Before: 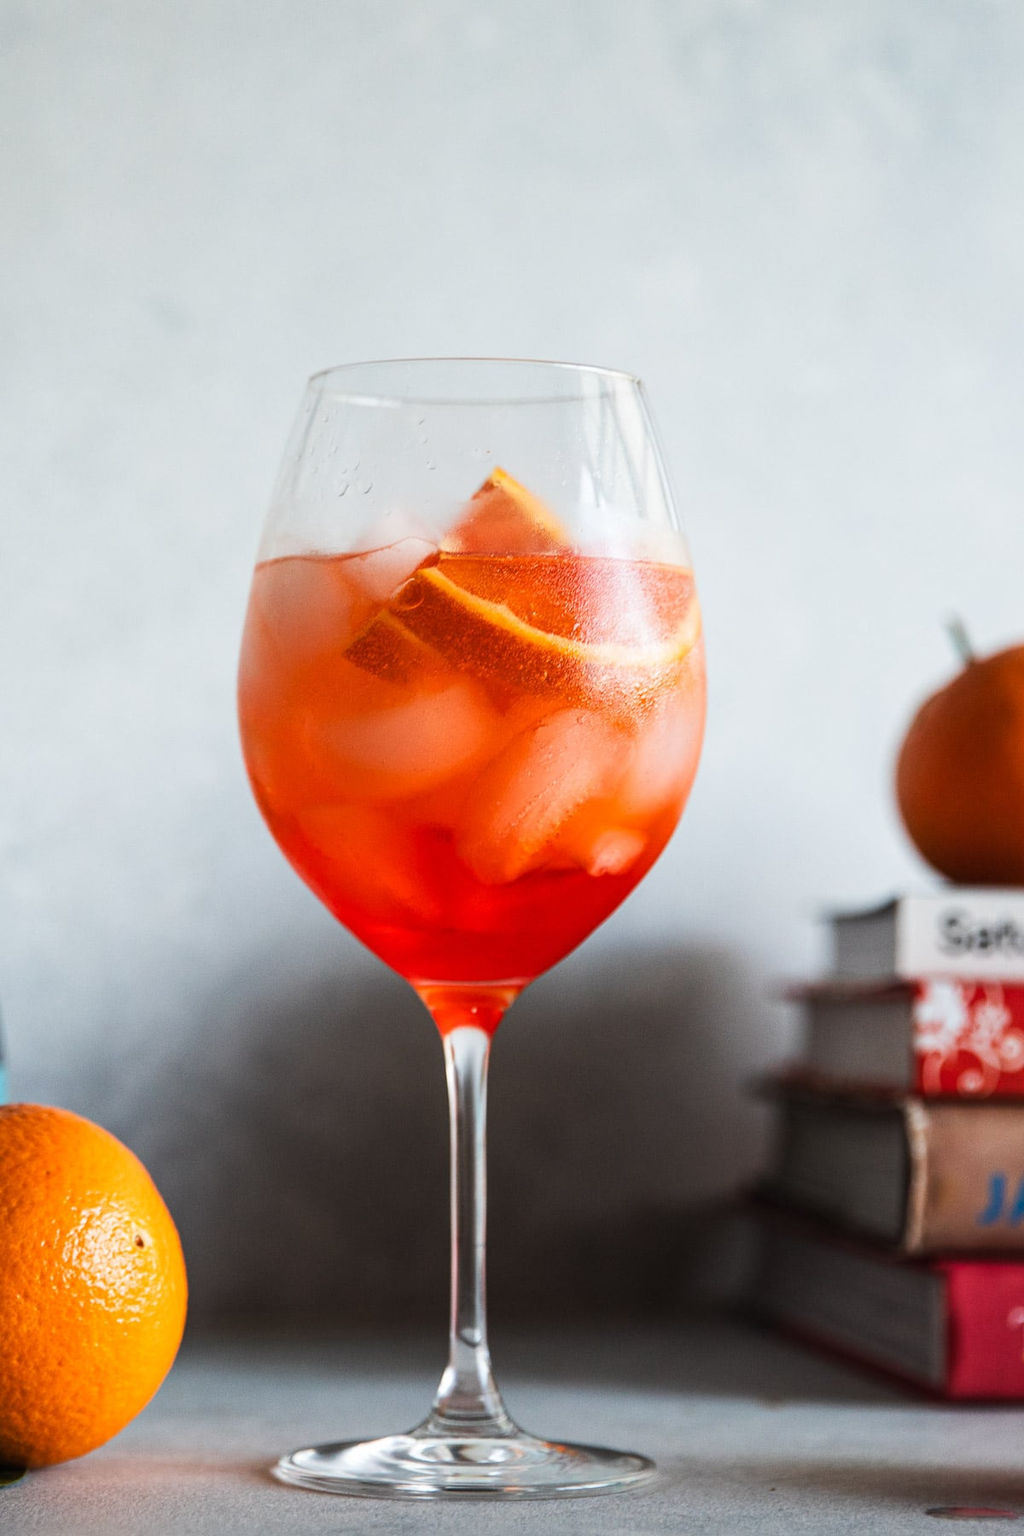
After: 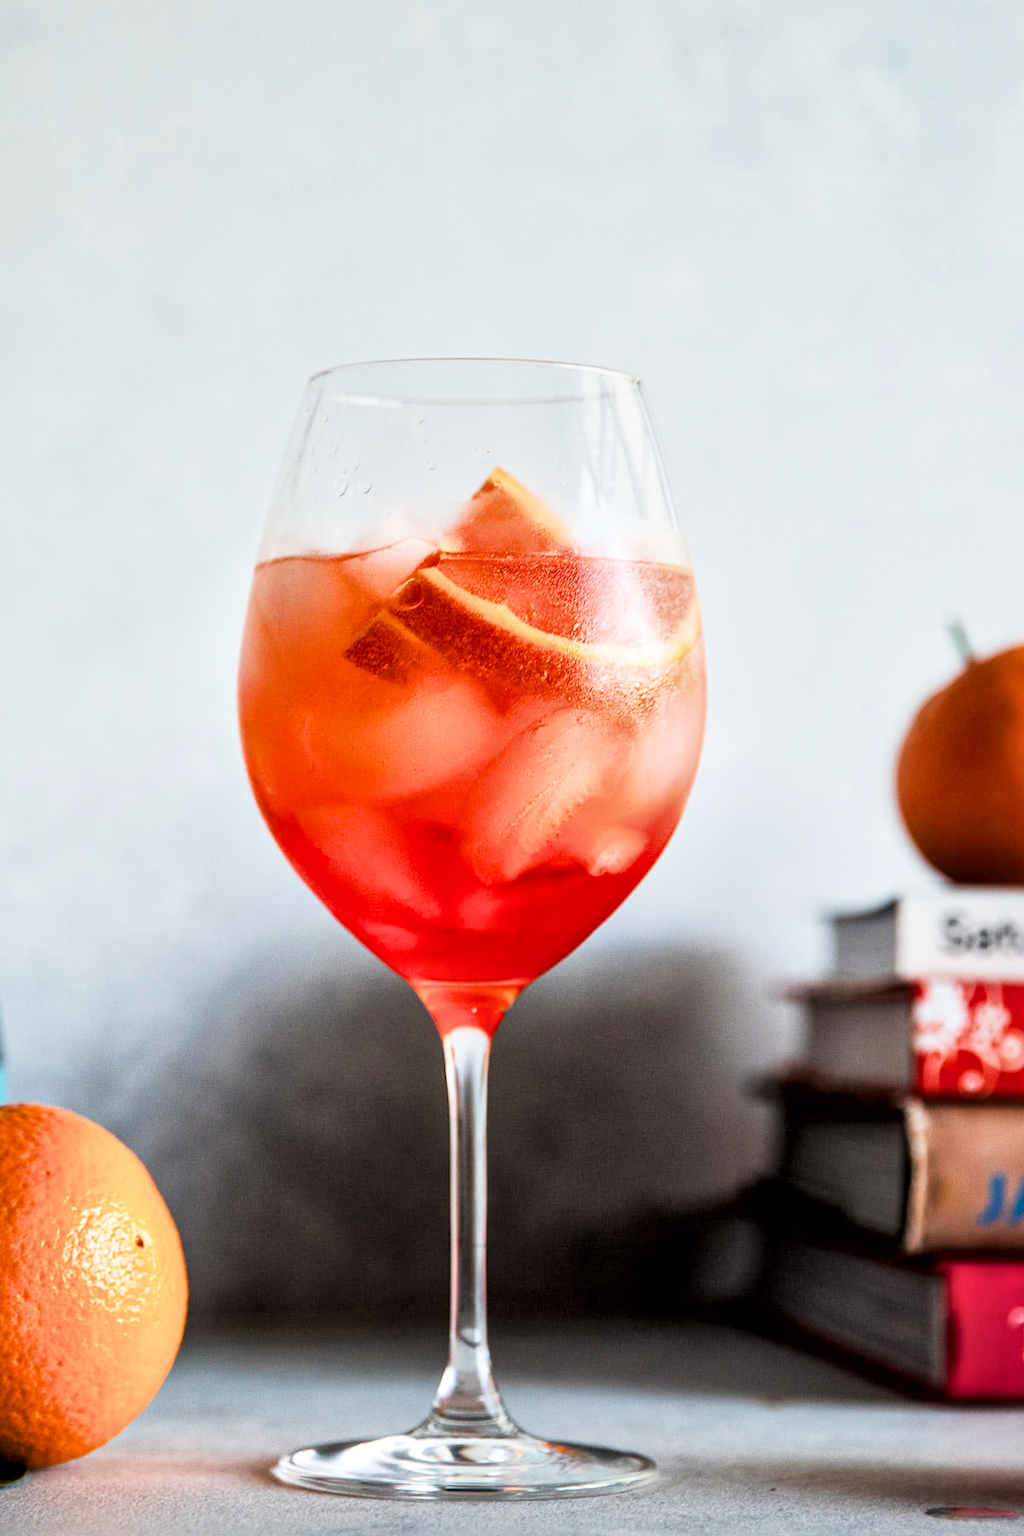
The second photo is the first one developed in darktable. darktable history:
filmic rgb: black relative exposure -7.97 EV, white relative exposure 4.03 EV, hardness 4.16, latitude 49.92%, contrast 1.101
local contrast: mode bilateral grid, contrast 19, coarseness 49, detail 158%, midtone range 0.2
exposure: black level correction 0, exposure 0.599 EV, compensate exposure bias true, compensate highlight preservation false
color balance rgb: shadows lift › hue 87.18°, perceptual saturation grading › global saturation 16.149%, global vibrance 9.163%
